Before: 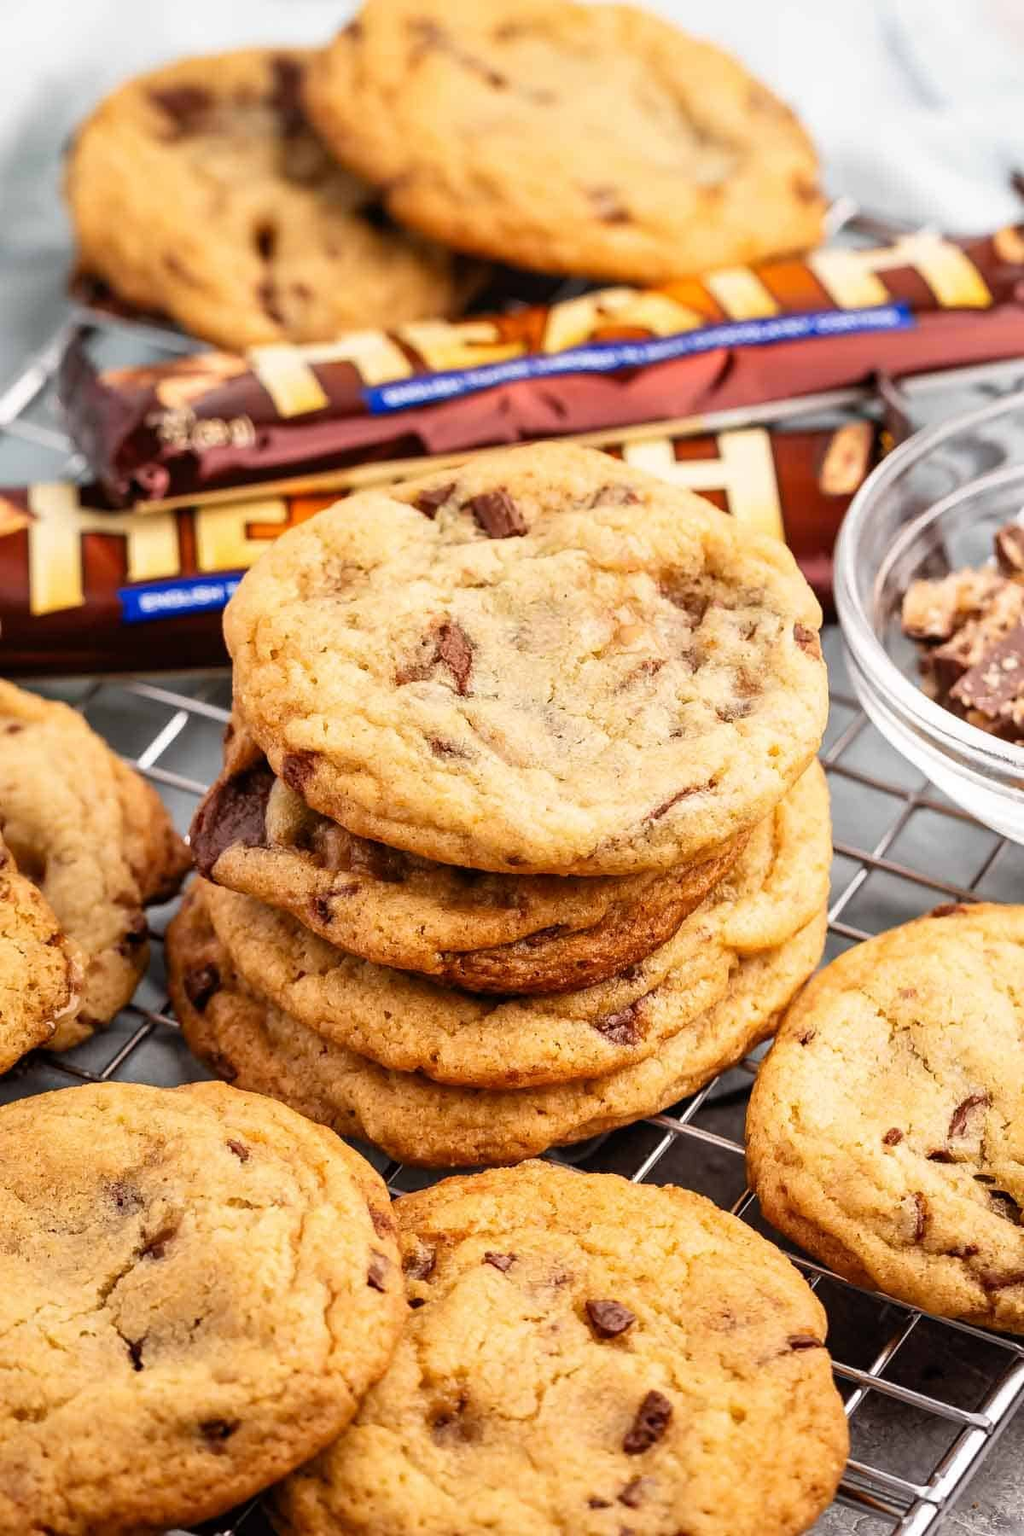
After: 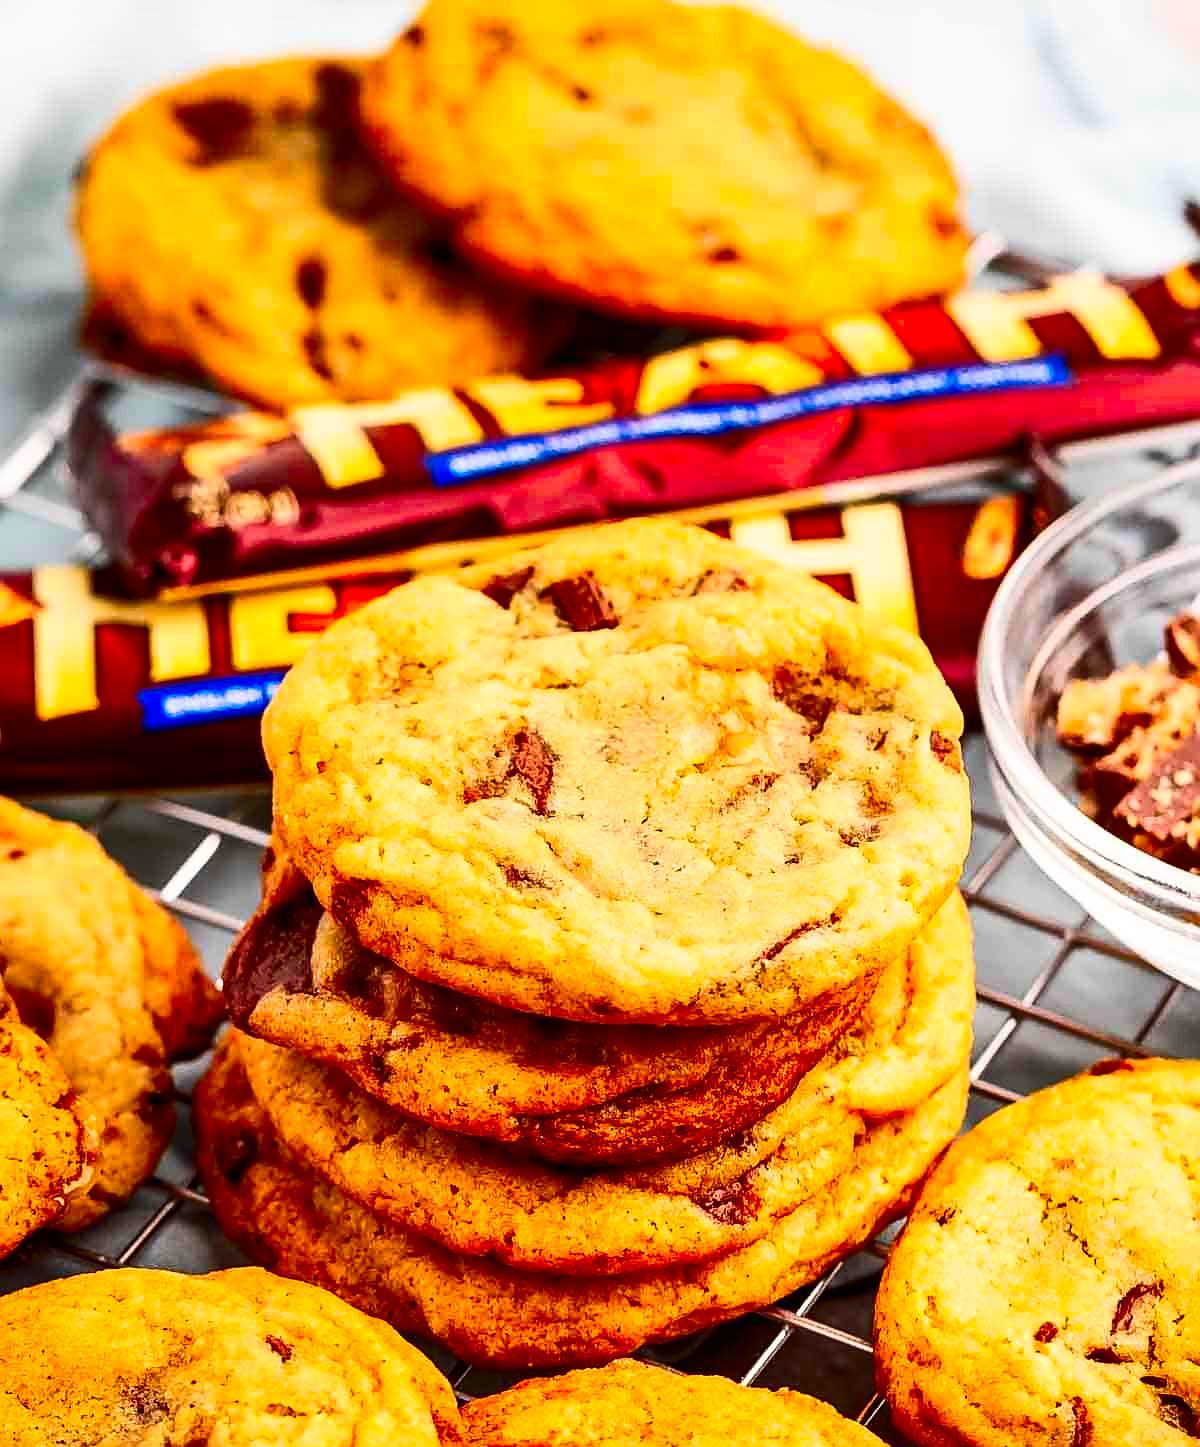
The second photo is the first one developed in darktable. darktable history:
contrast brightness saturation: contrast 0.259, brightness 0.016, saturation 0.876
sharpen: on, module defaults
crop: bottom 19.564%
shadows and highlights: radius 336.5, shadows 29.09, soften with gaussian
